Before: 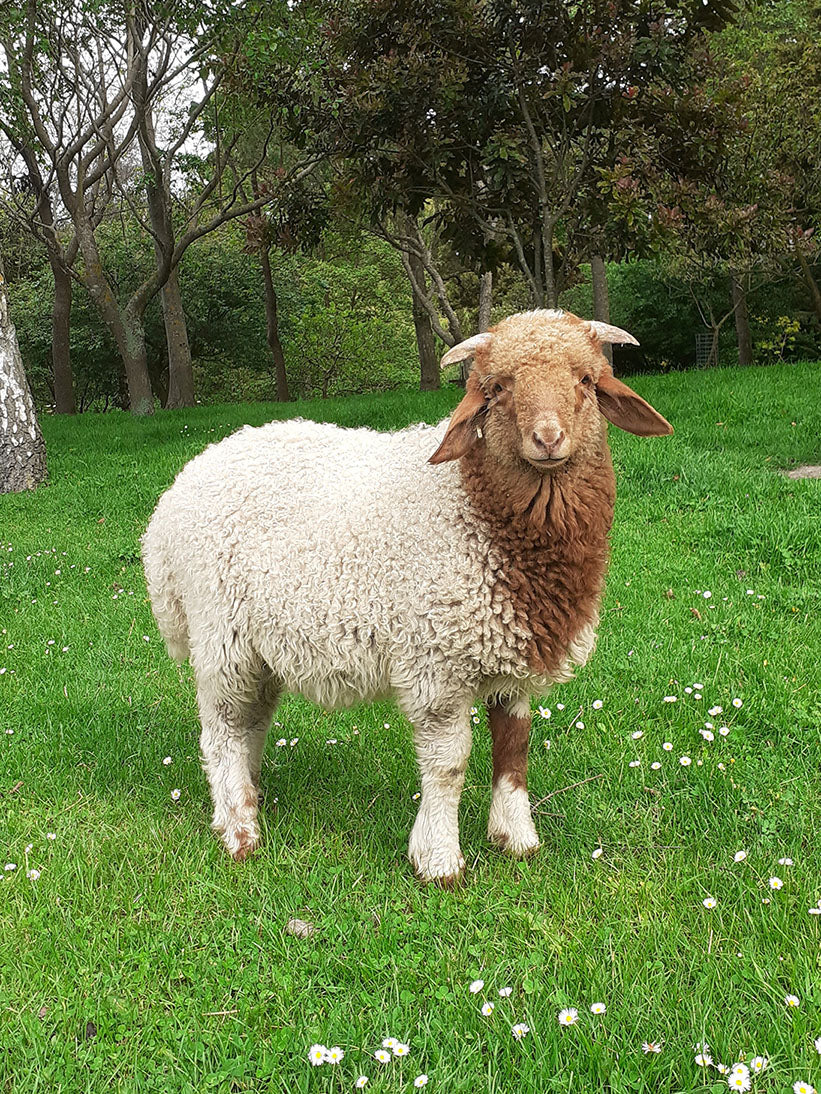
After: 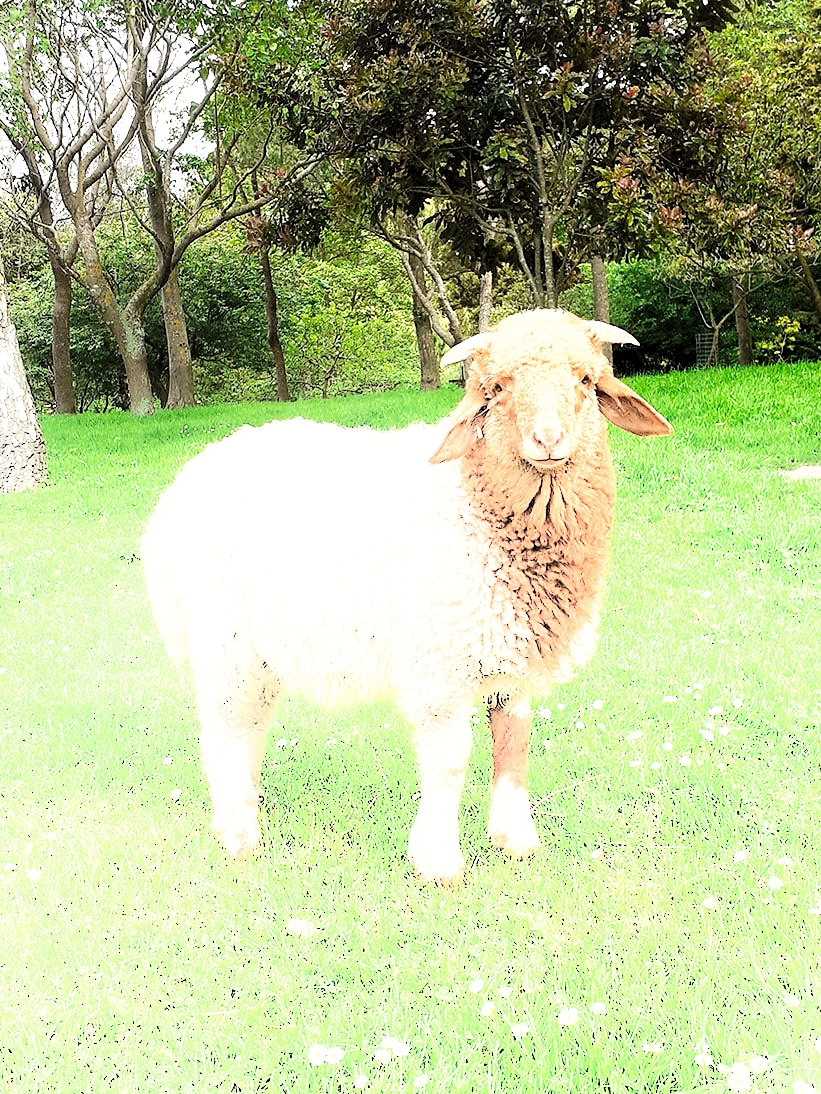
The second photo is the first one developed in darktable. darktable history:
exposure: black level correction 0.001, exposure 0.957 EV, compensate exposure bias true, compensate highlight preservation false
shadows and highlights: shadows -22.04, highlights 99.82, soften with gaussian
base curve: curves: ch0 [(0, 0) (0.032, 0.025) (0.121, 0.166) (0.206, 0.329) (0.605, 0.79) (1, 1)], preserve colors none
levels: black 3.92%, levels [0.062, 0.494, 0.925]
